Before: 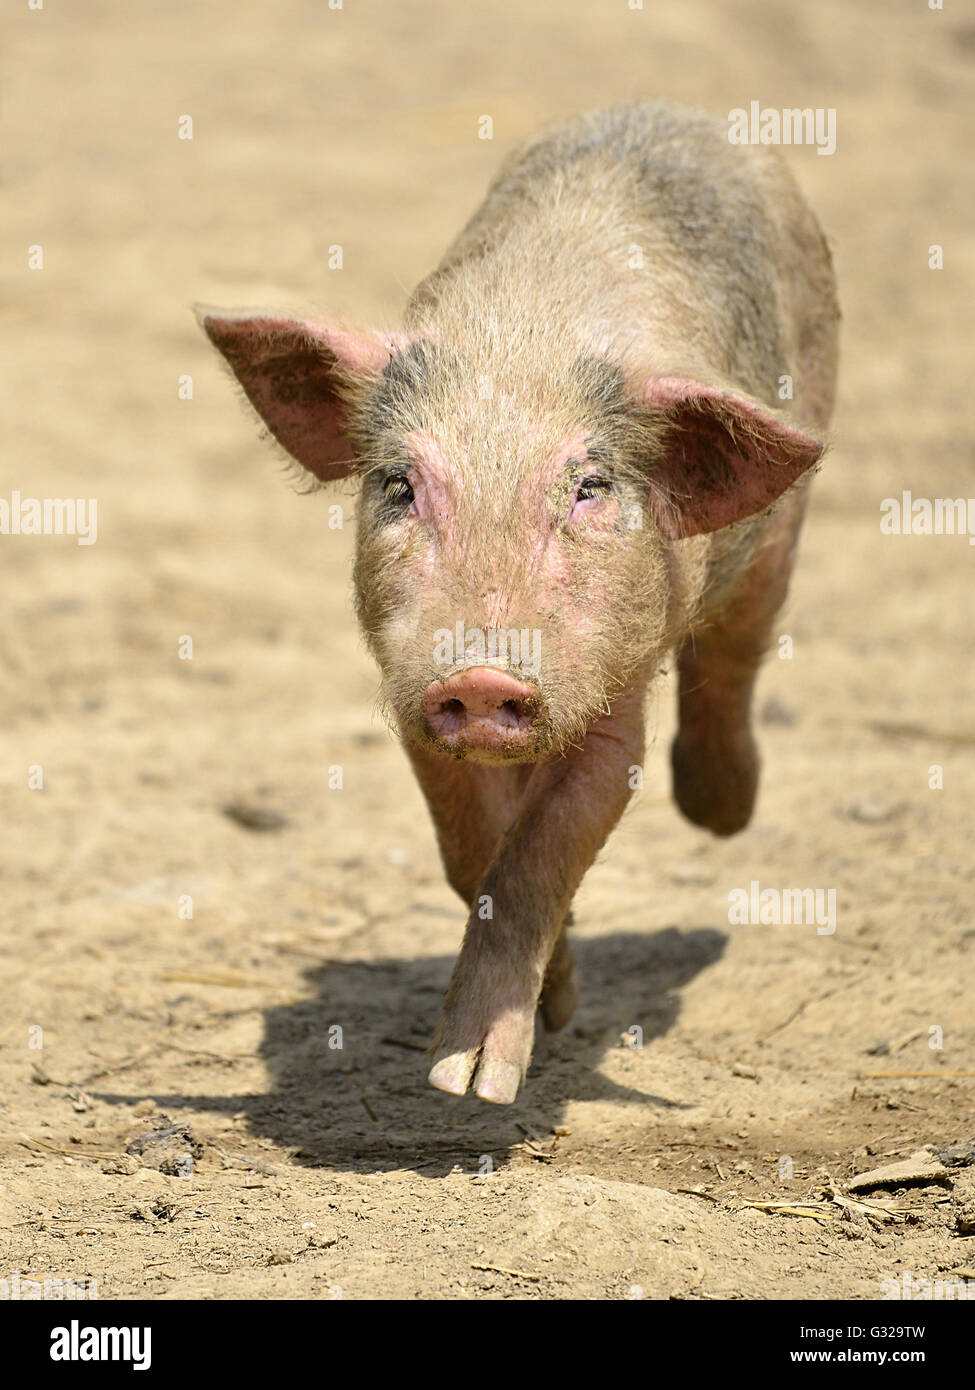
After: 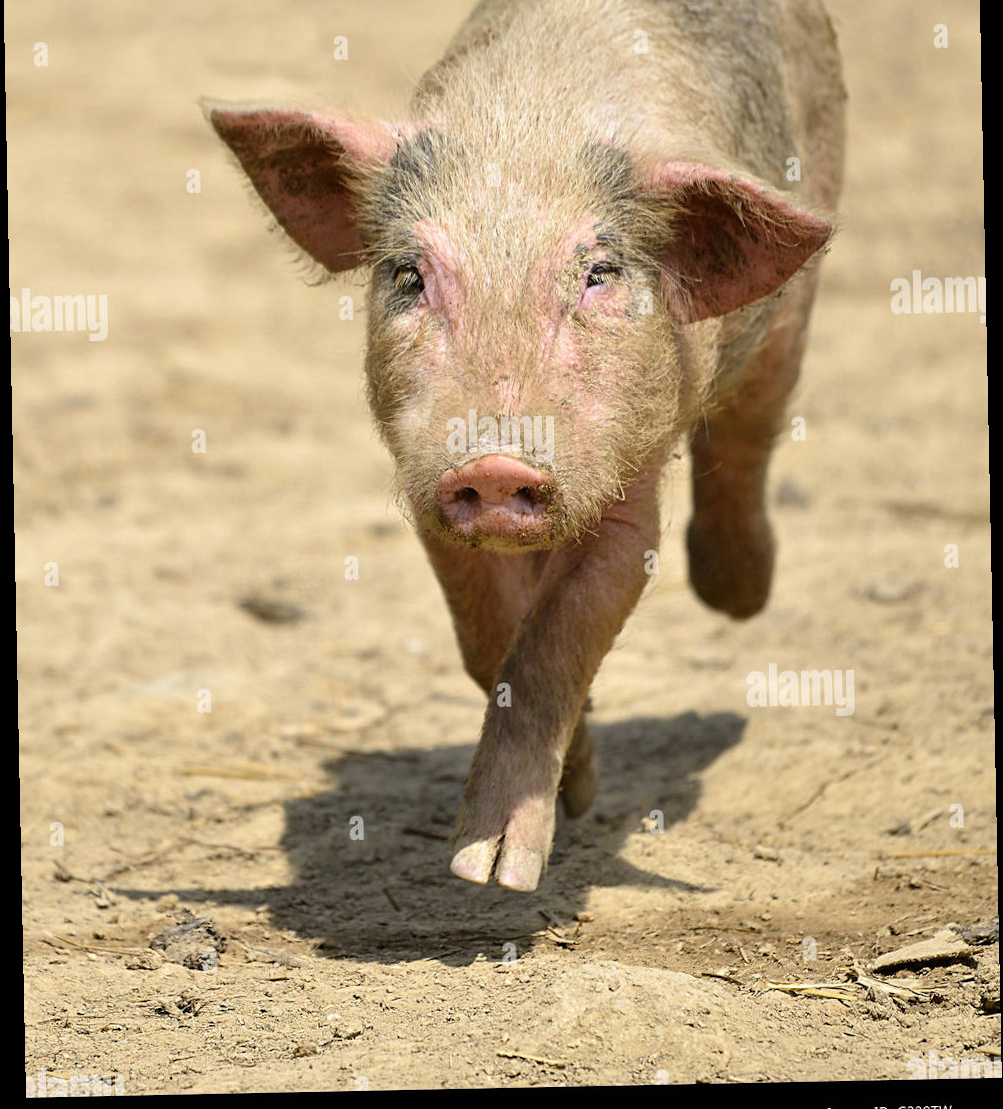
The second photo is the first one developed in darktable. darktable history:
rotate and perspective: rotation -1.17°, automatic cropping off
crop and rotate: top 15.774%, bottom 5.506%
color balance rgb: on, module defaults
